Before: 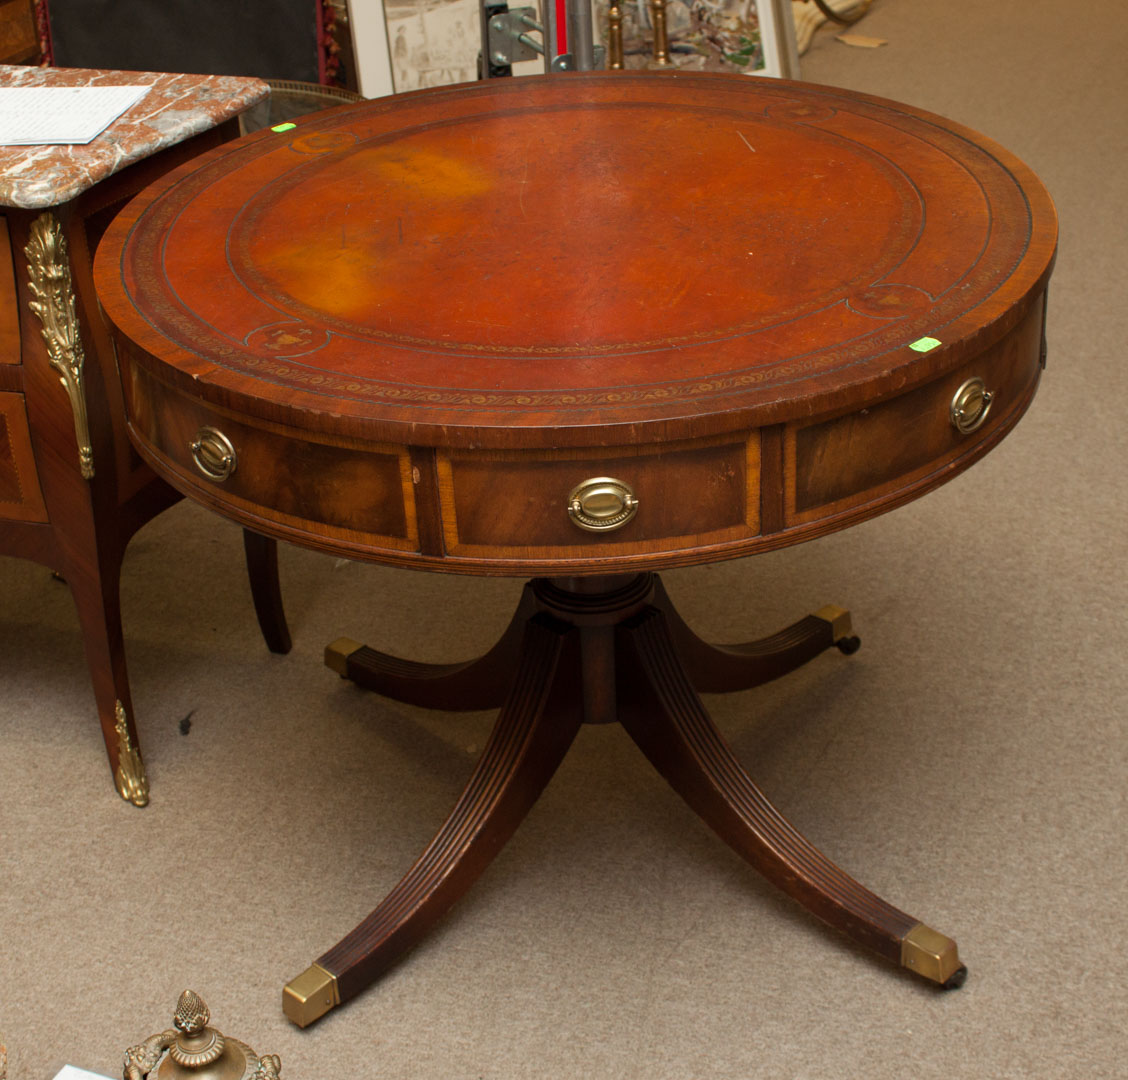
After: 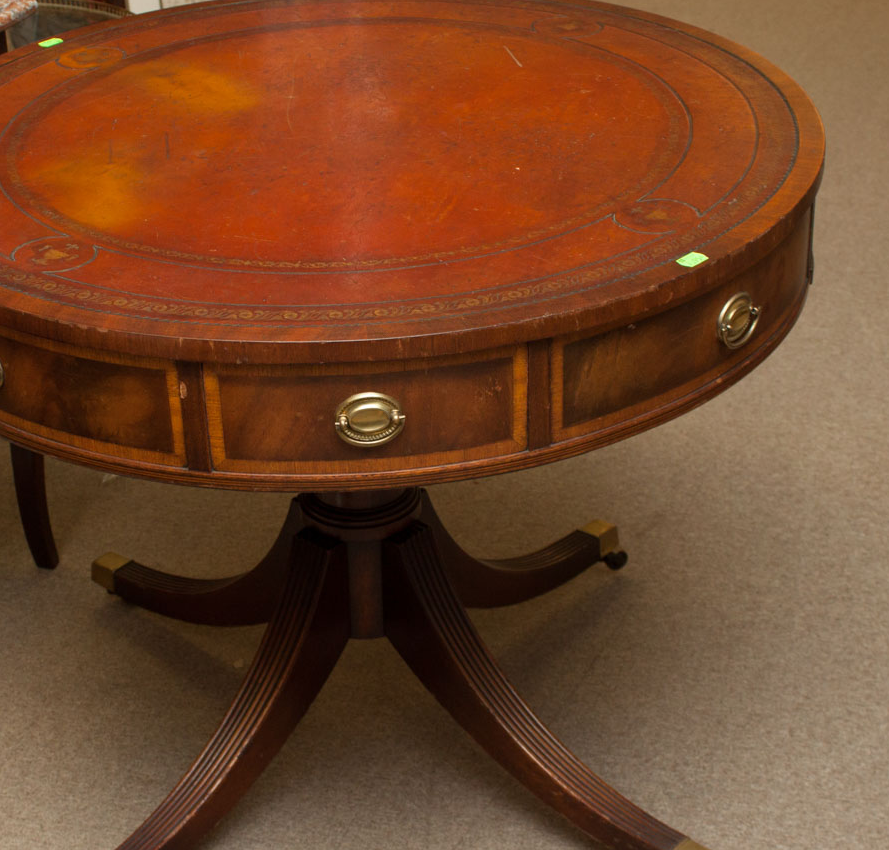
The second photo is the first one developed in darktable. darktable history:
base curve: exposure shift 0, preserve colors none
crop and rotate: left 20.74%, top 7.912%, right 0.375%, bottom 13.378%
tone equalizer: on, module defaults
